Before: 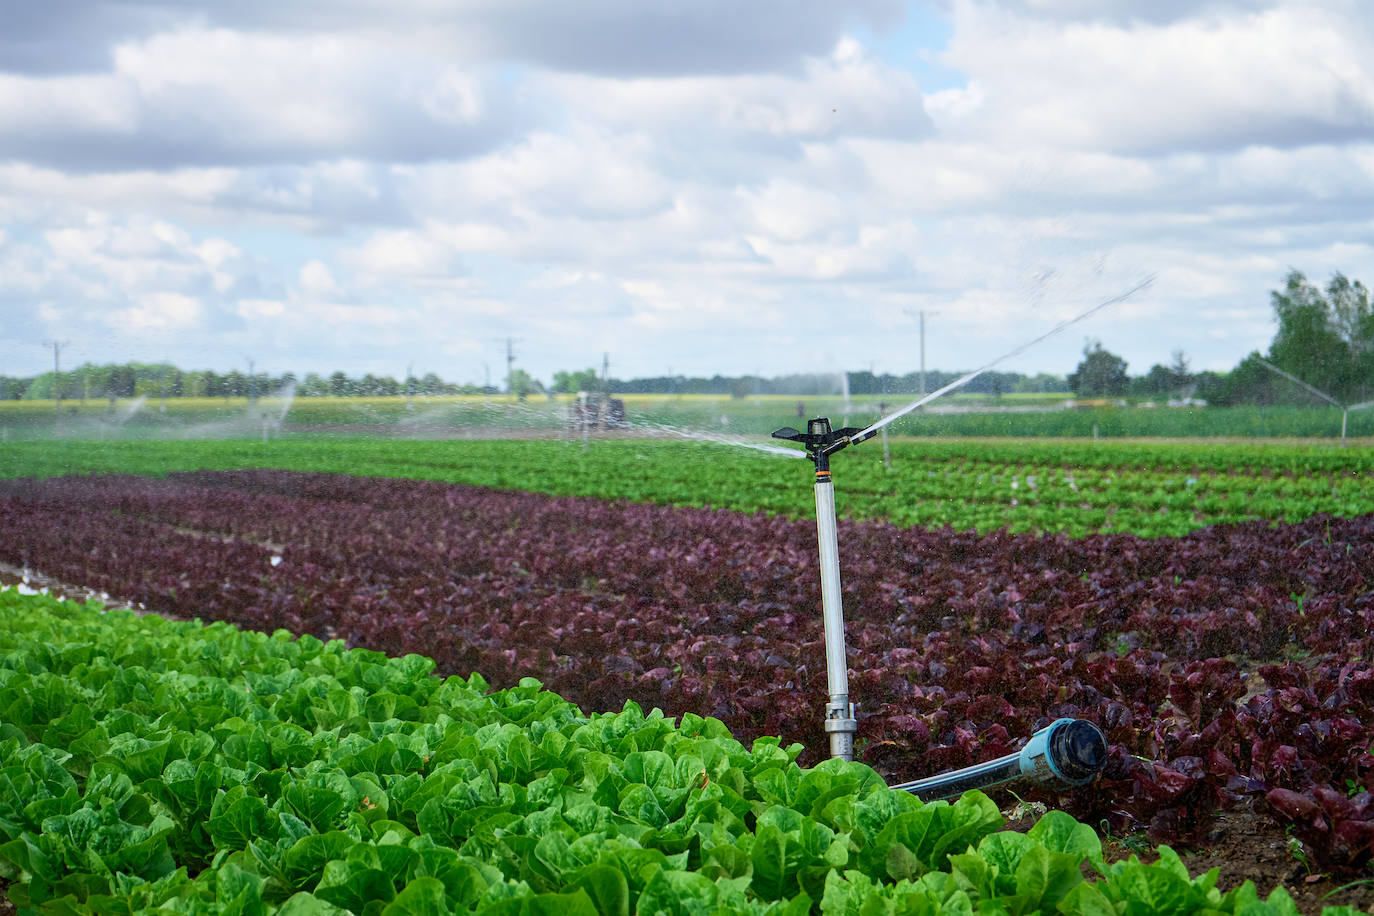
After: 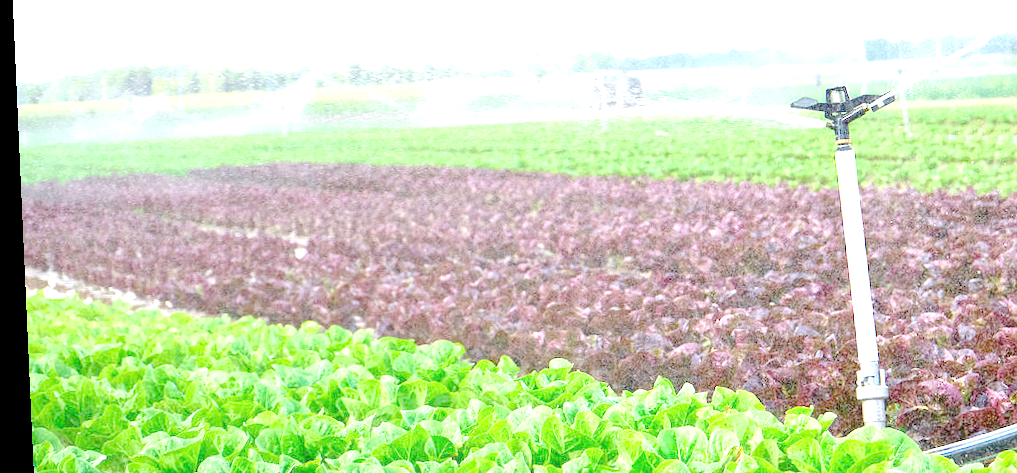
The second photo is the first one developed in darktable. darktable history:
rotate and perspective: rotation -2.56°, automatic cropping off
crop: top 36.498%, right 27.964%, bottom 14.995%
exposure: exposure 0.943 EV
